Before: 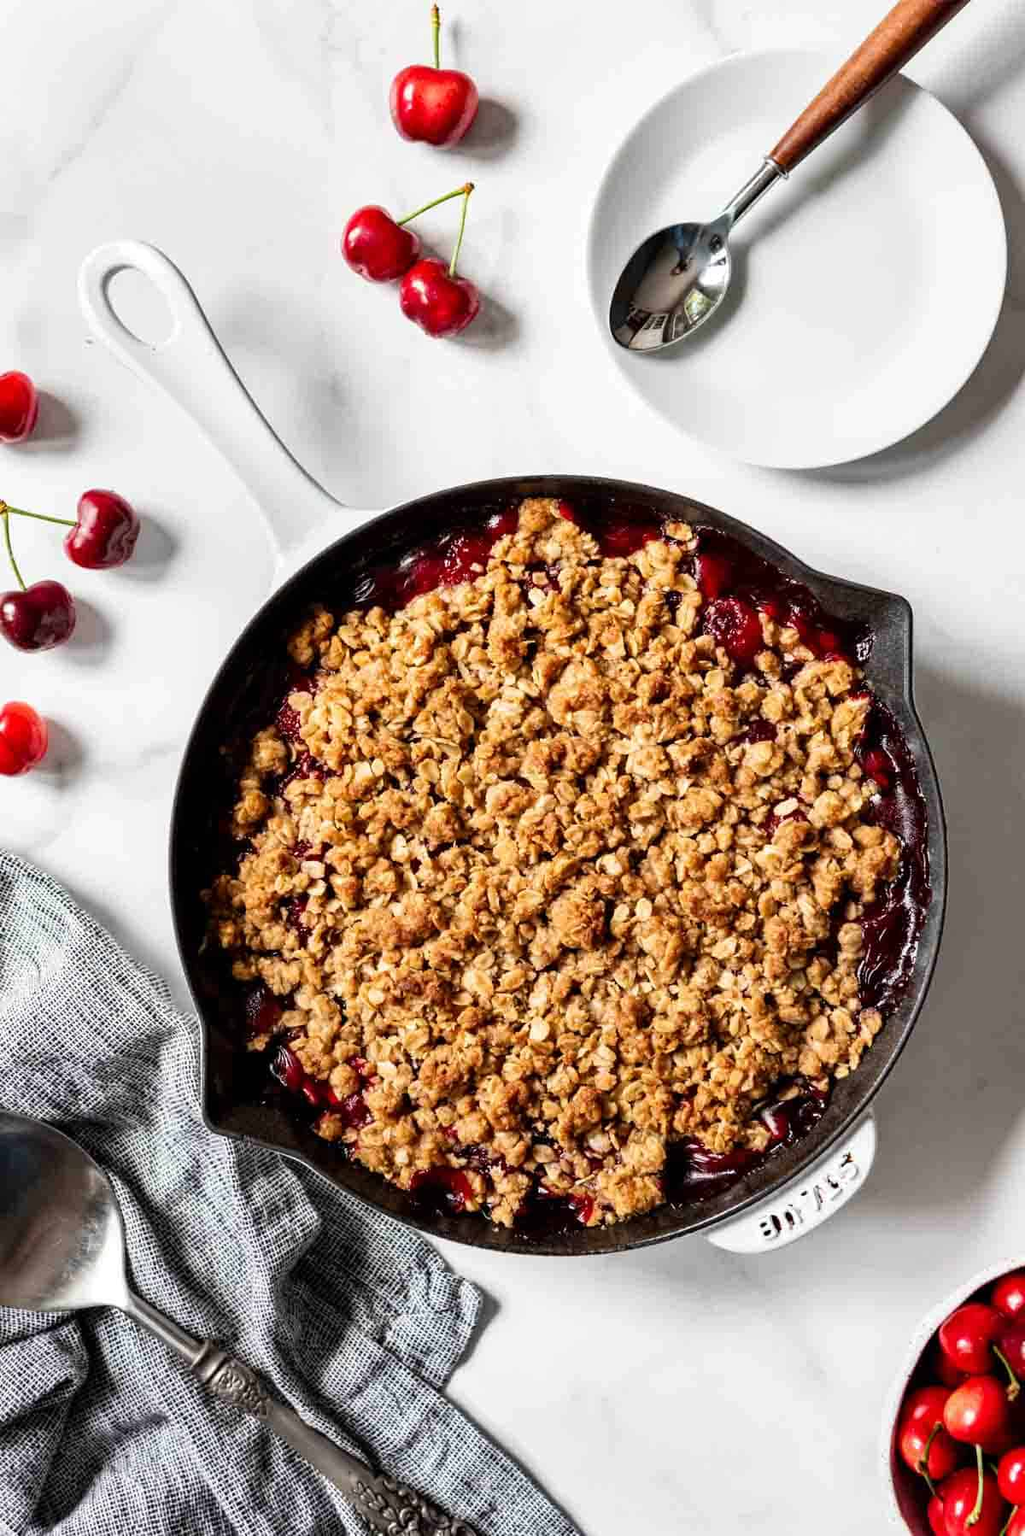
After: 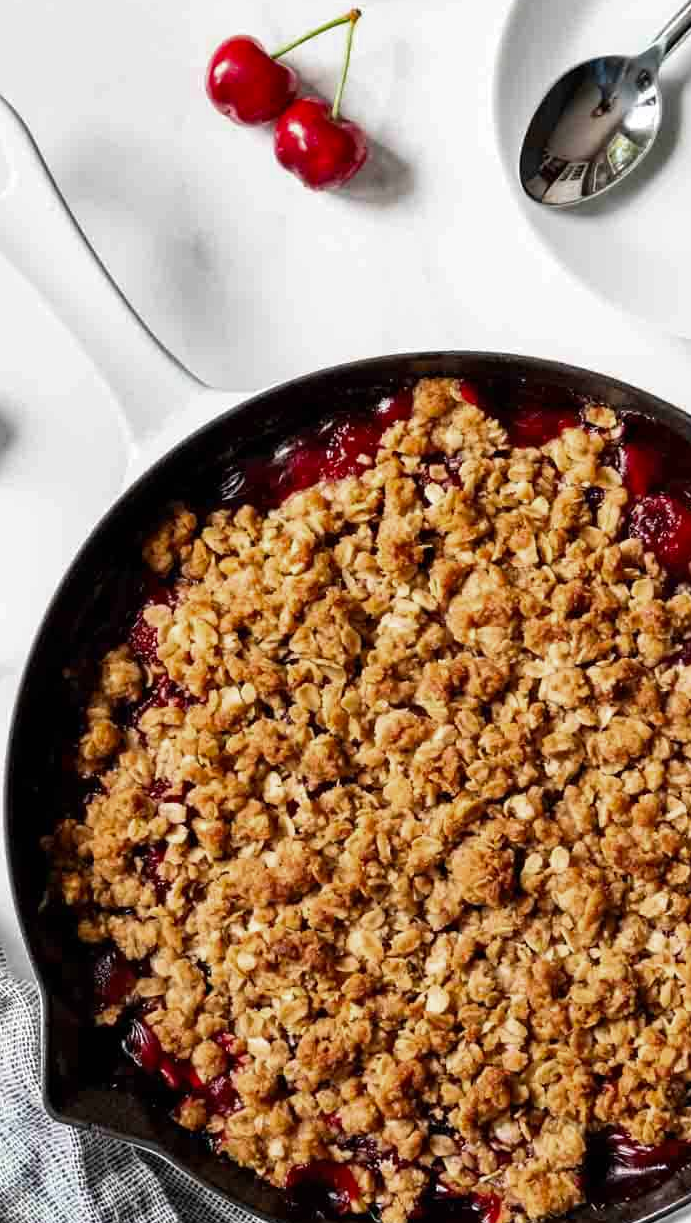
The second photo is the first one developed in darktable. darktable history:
color correction: highlights b* -0.007, saturation 0.979
color zones: curves: ch0 [(0, 0.444) (0.143, 0.442) (0.286, 0.441) (0.429, 0.441) (0.571, 0.441) (0.714, 0.441) (0.857, 0.442) (1, 0.444)]
crop: left 16.197%, top 11.439%, right 26.201%, bottom 20.496%
